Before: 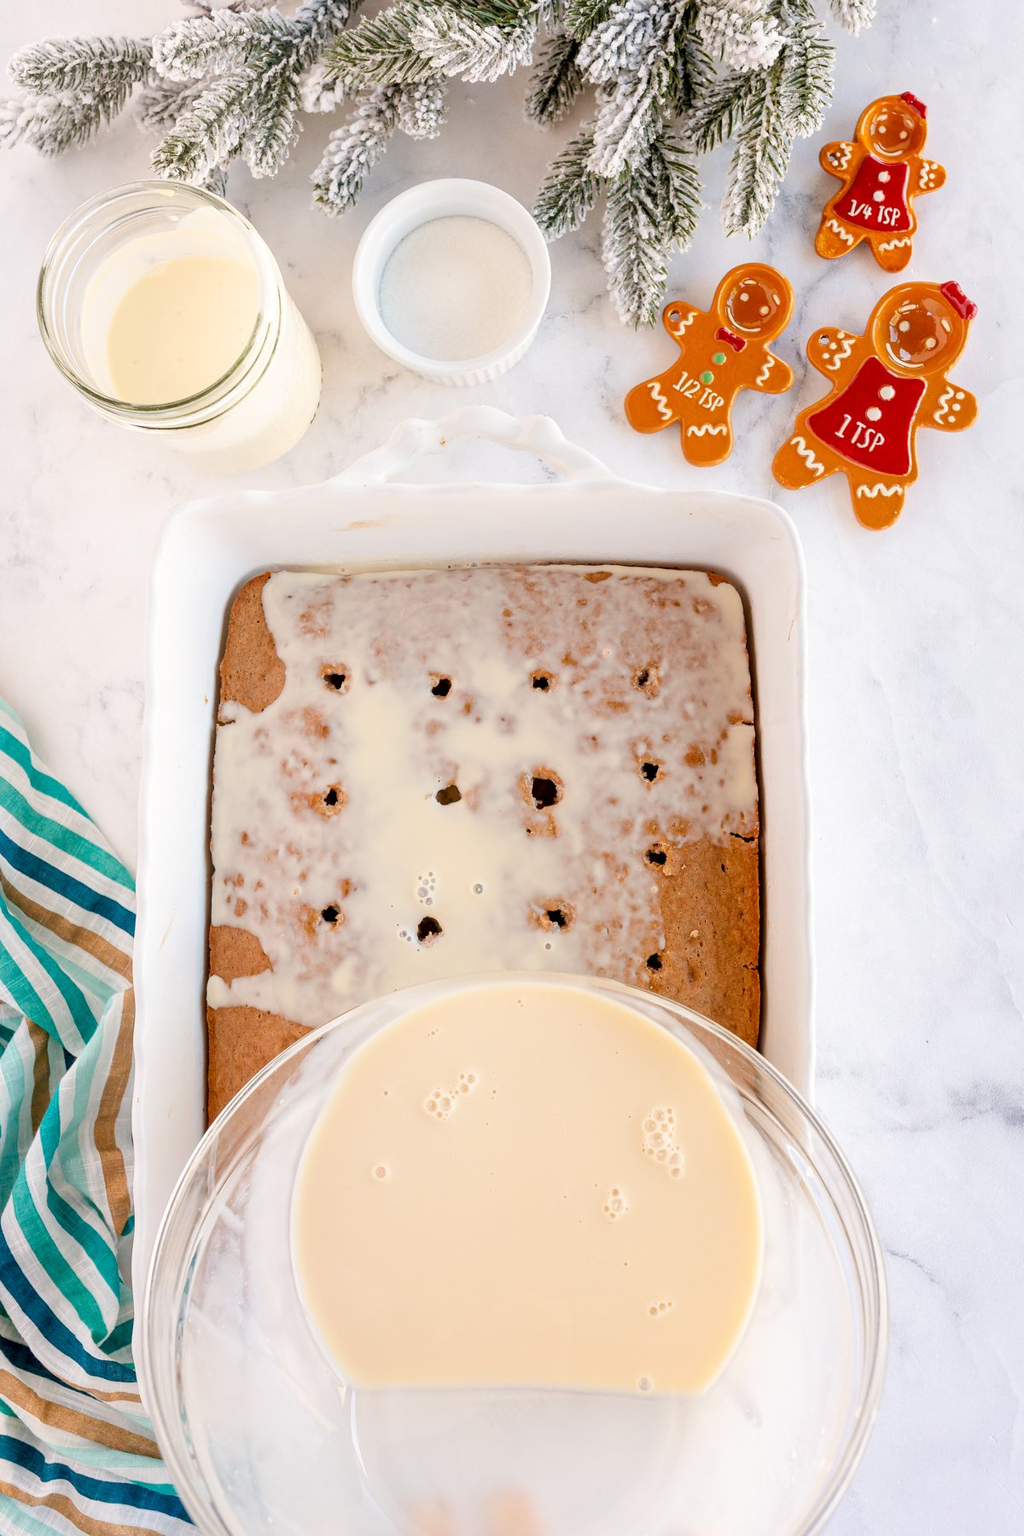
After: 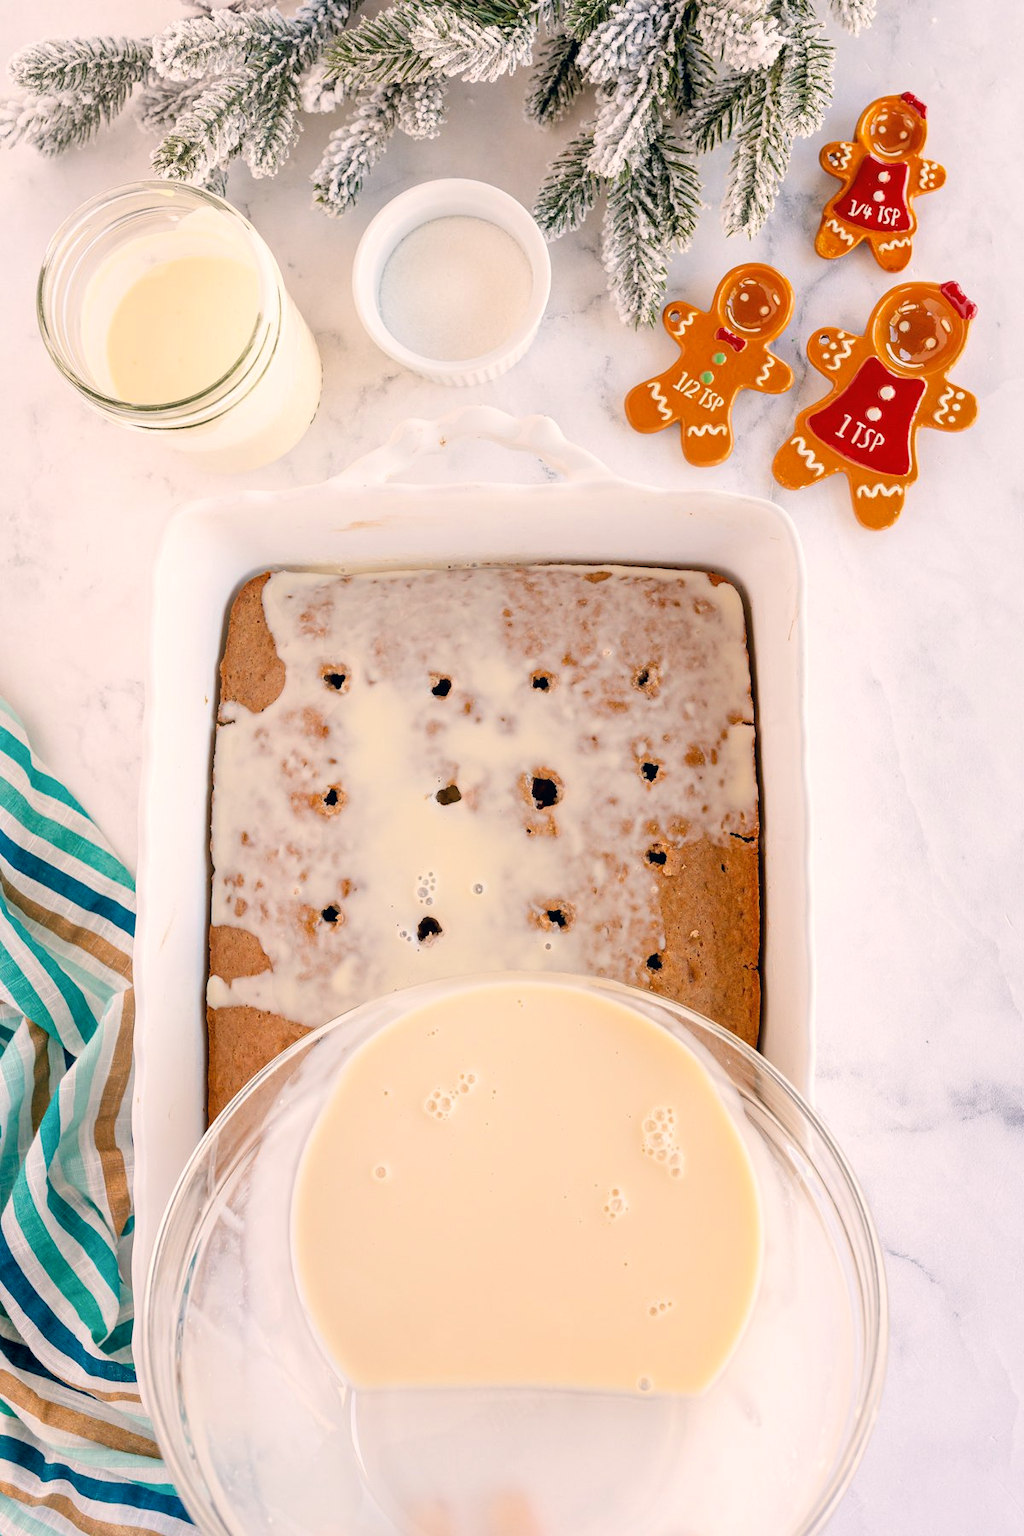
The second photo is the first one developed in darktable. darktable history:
color correction: highlights a* 5.48, highlights b* 5.31, shadows a* -4.48, shadows b* -5.25
